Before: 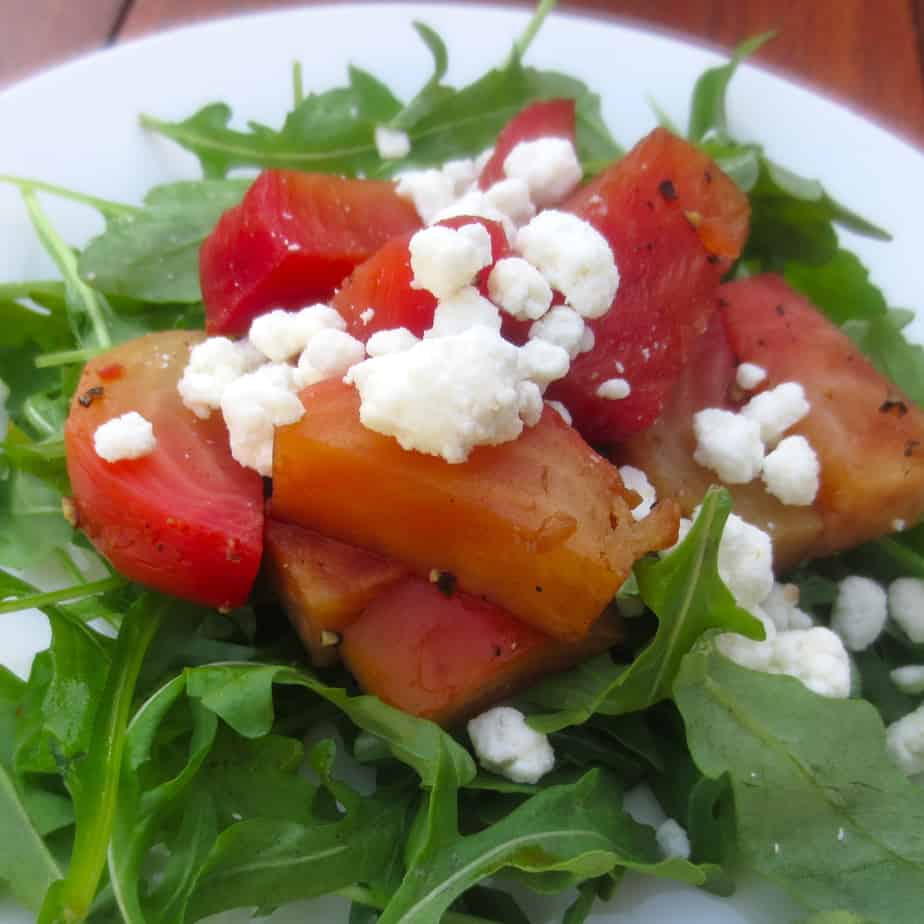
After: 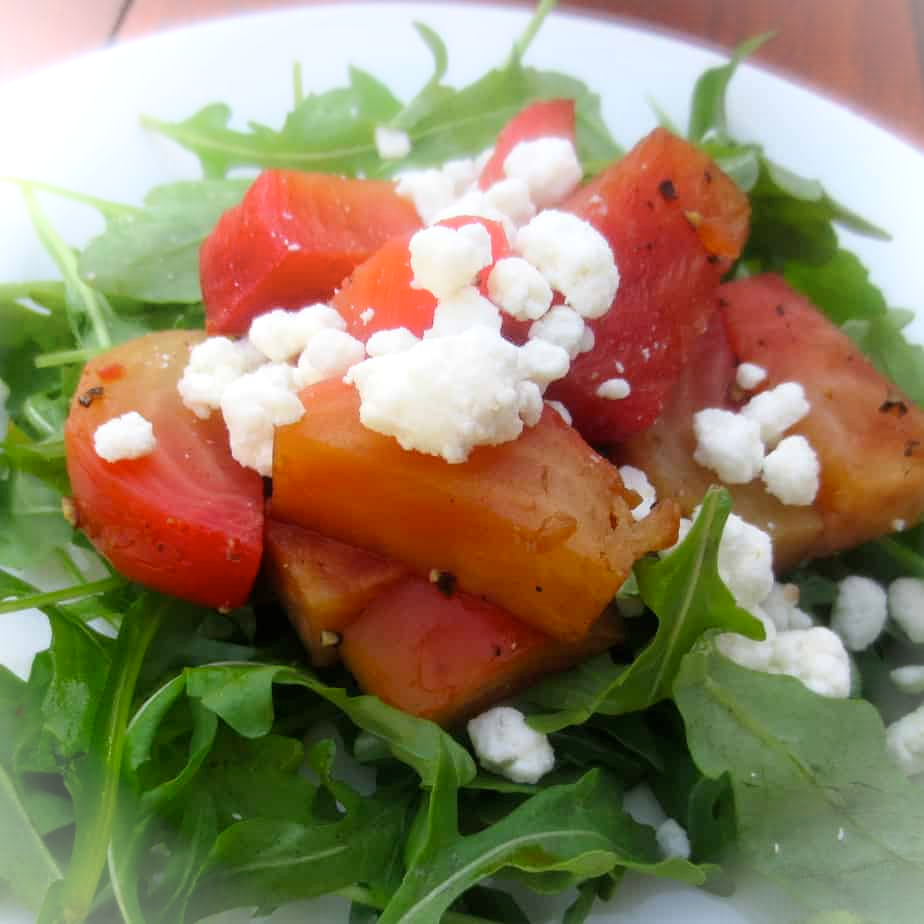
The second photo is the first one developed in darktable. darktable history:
vignetting: fall-off start 100%, brightness 0.3, saturation 0
shadows and highlights: shadows -21.3, highlights 100, soften with gaussian
